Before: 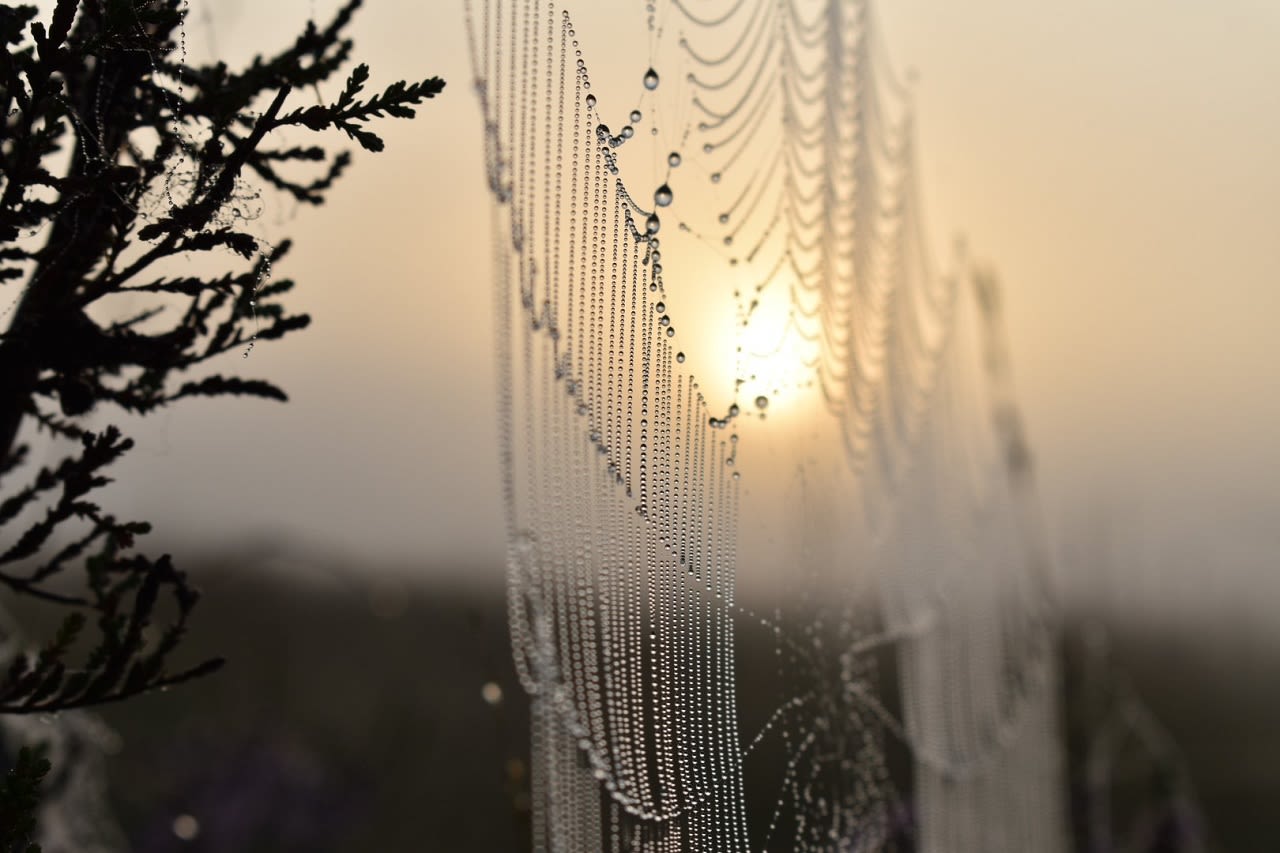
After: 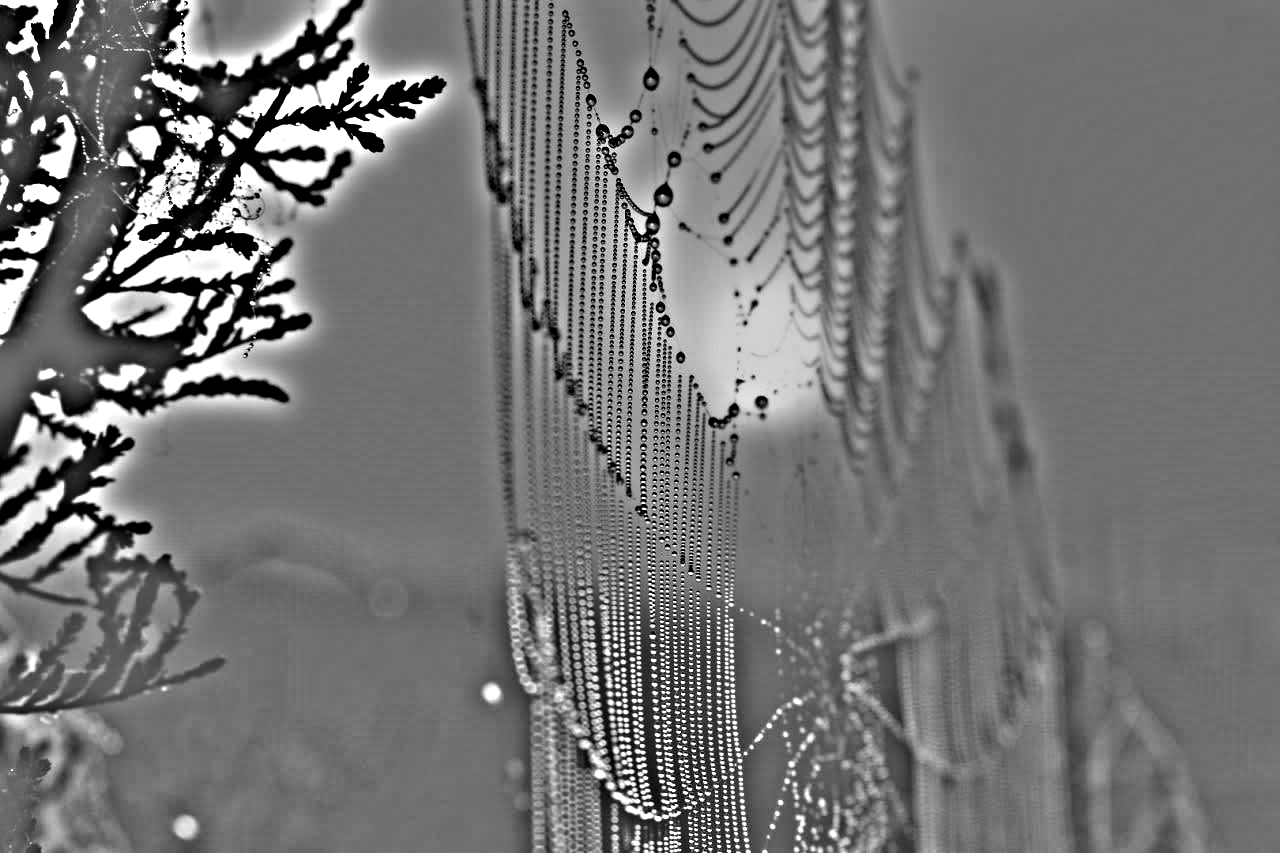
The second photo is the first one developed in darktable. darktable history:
exposure: exposure 0.636 EV, compensate highlight preservation false
contrast brightness saturation: contrast 0.03, brightness -0.04
highpass: on, module defaults
